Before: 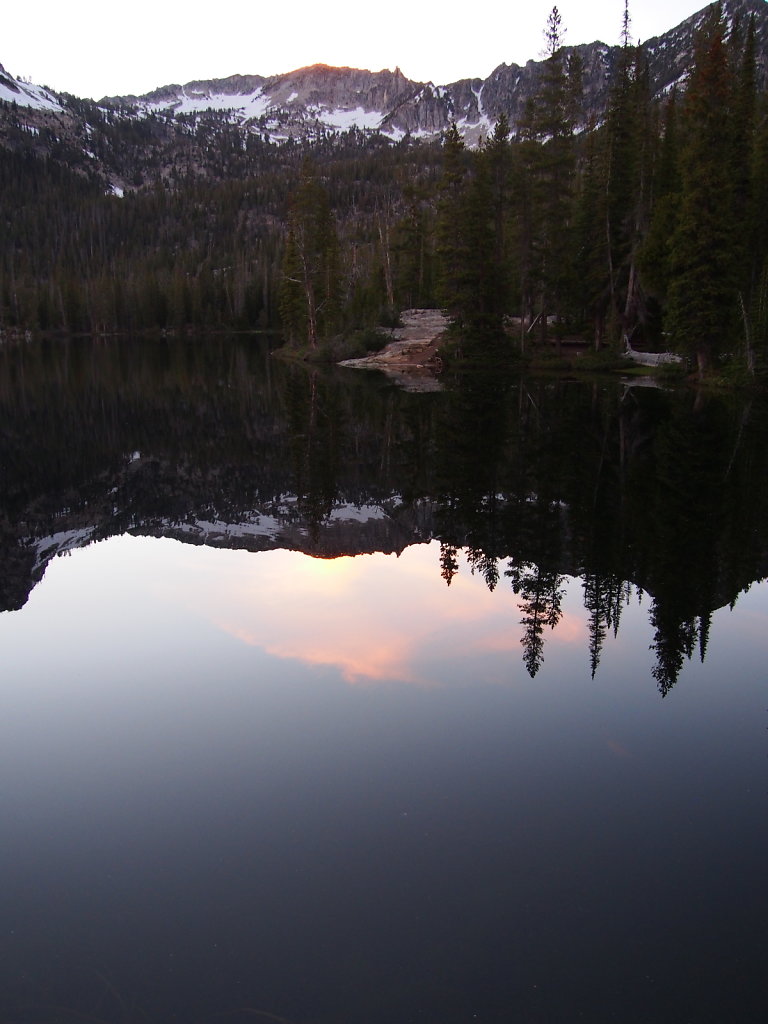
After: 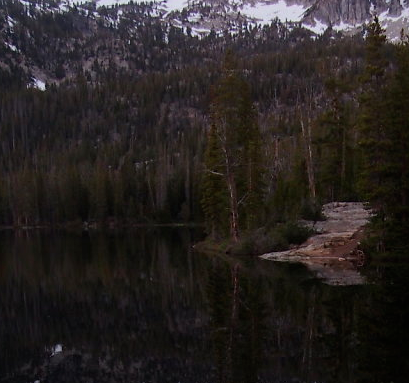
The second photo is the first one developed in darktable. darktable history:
crop: left 10.261%, top 10.494%, right 36.424%, bottom 52.019%
